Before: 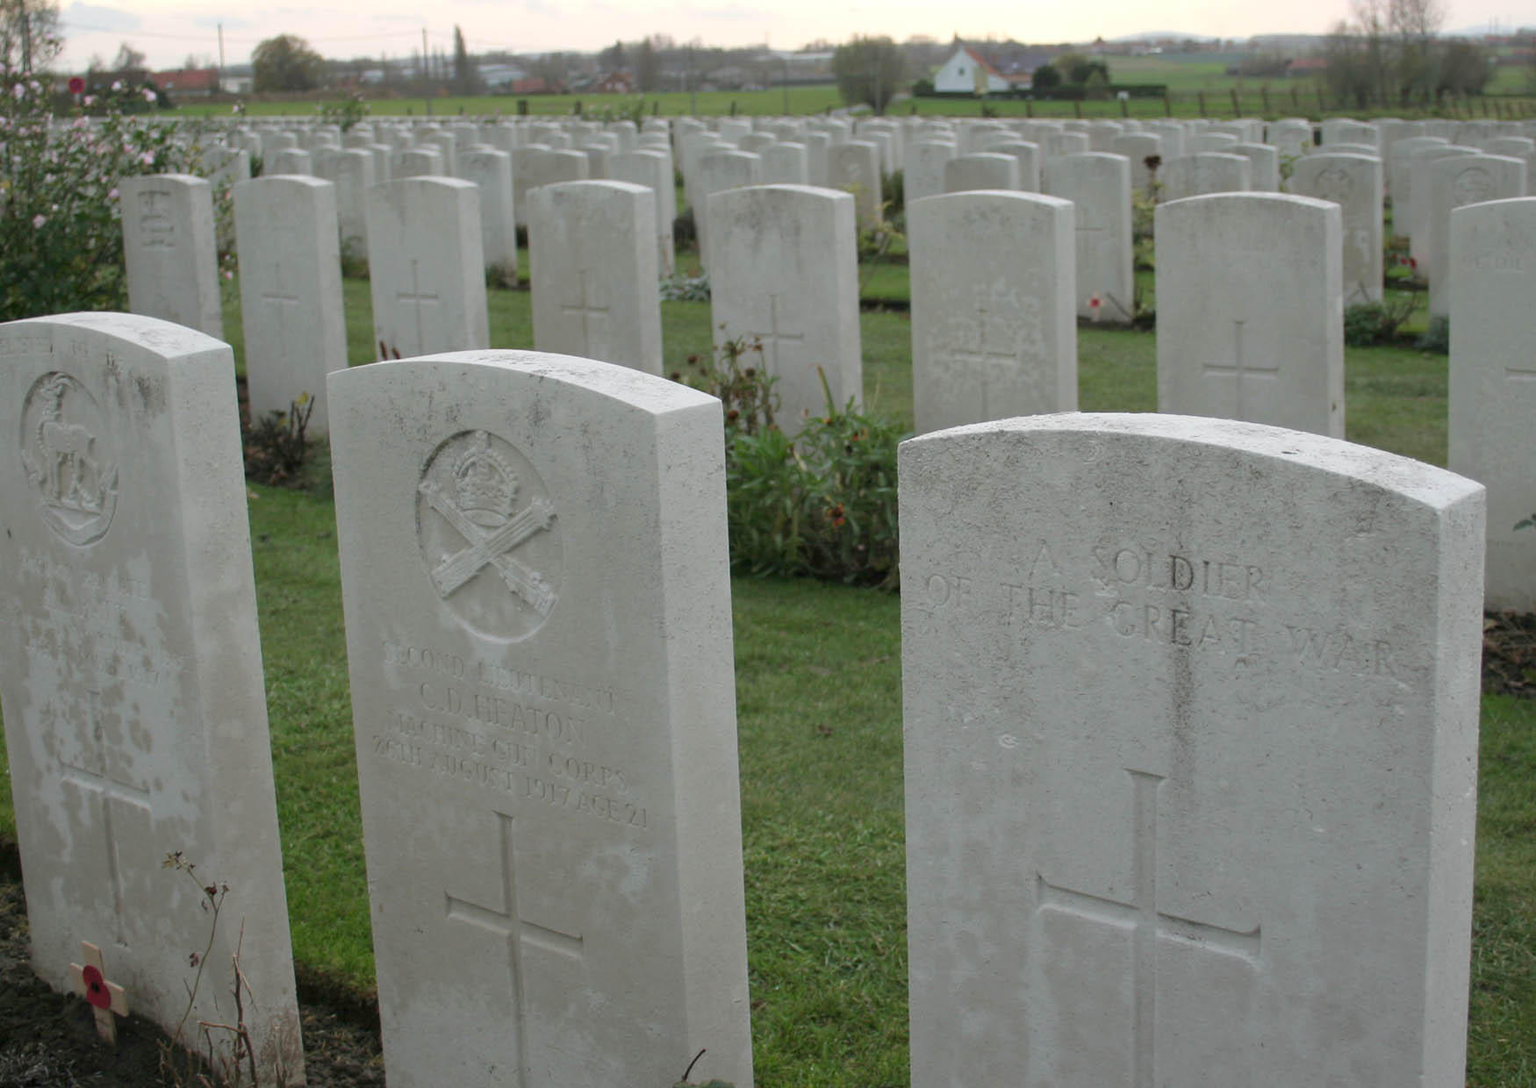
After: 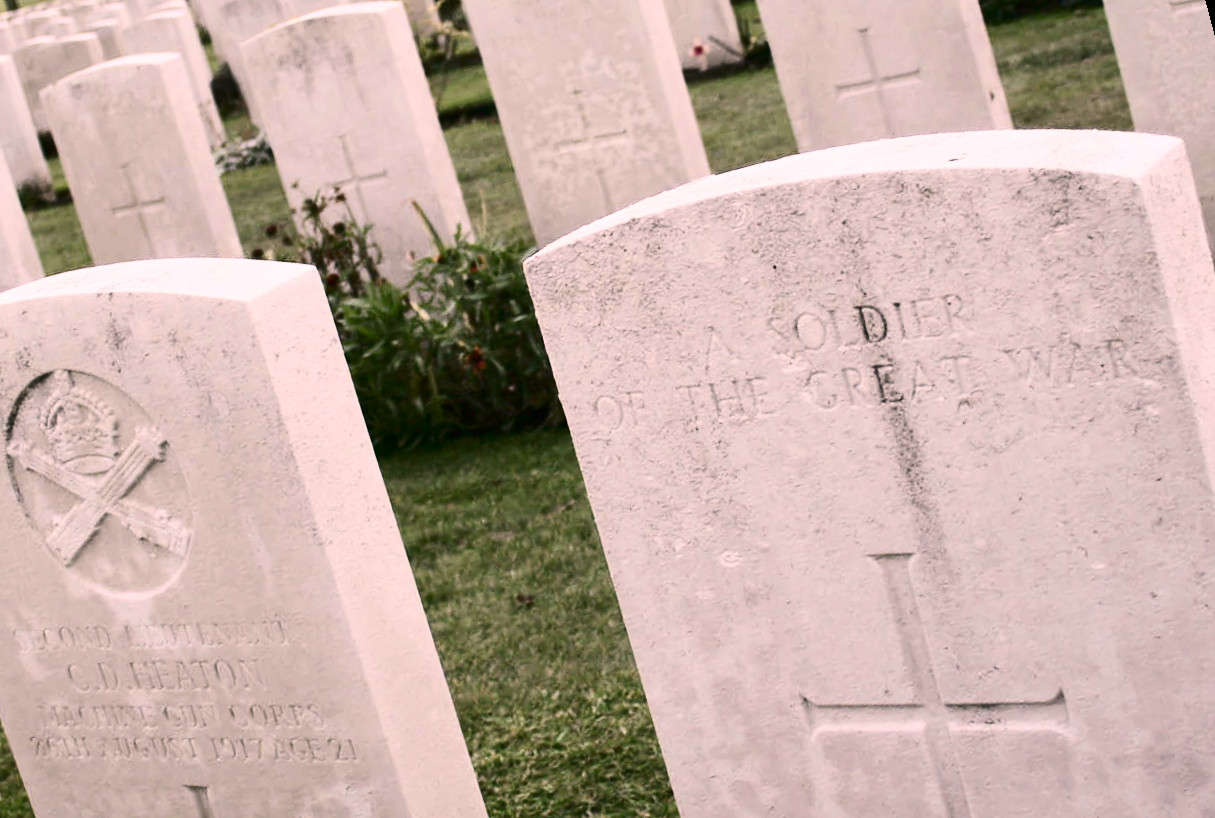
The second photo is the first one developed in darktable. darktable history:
exposure: black level correction 0.001, exposure 0.5 EV, compensate exposure bias true, compensate highlight preservation false
crop and rotate: left 24.6%
color correction: highlights a* 14.52, highlights b* 4.84
contrast brightness saturation: contrast 0.5, saturation -0.1
rotate and perspective: rotation -14.8°, crop left 0.1, crop right 0.903, crop top 0.25, crop bottom 0.748
